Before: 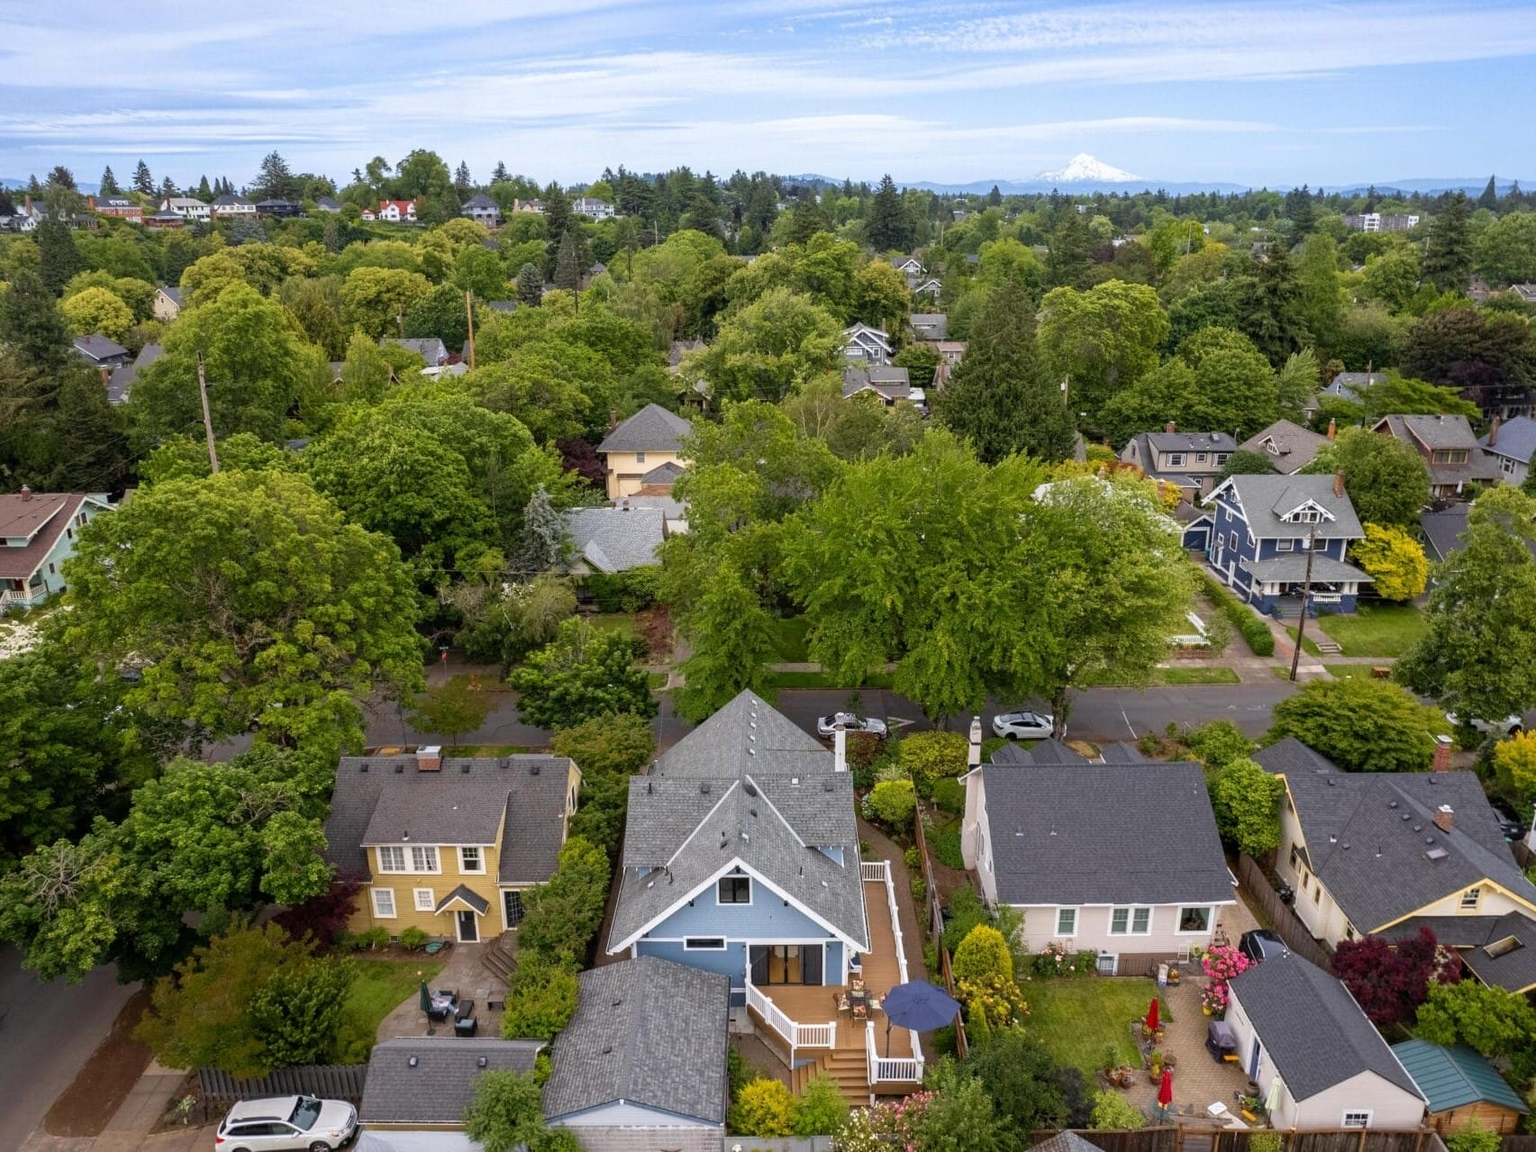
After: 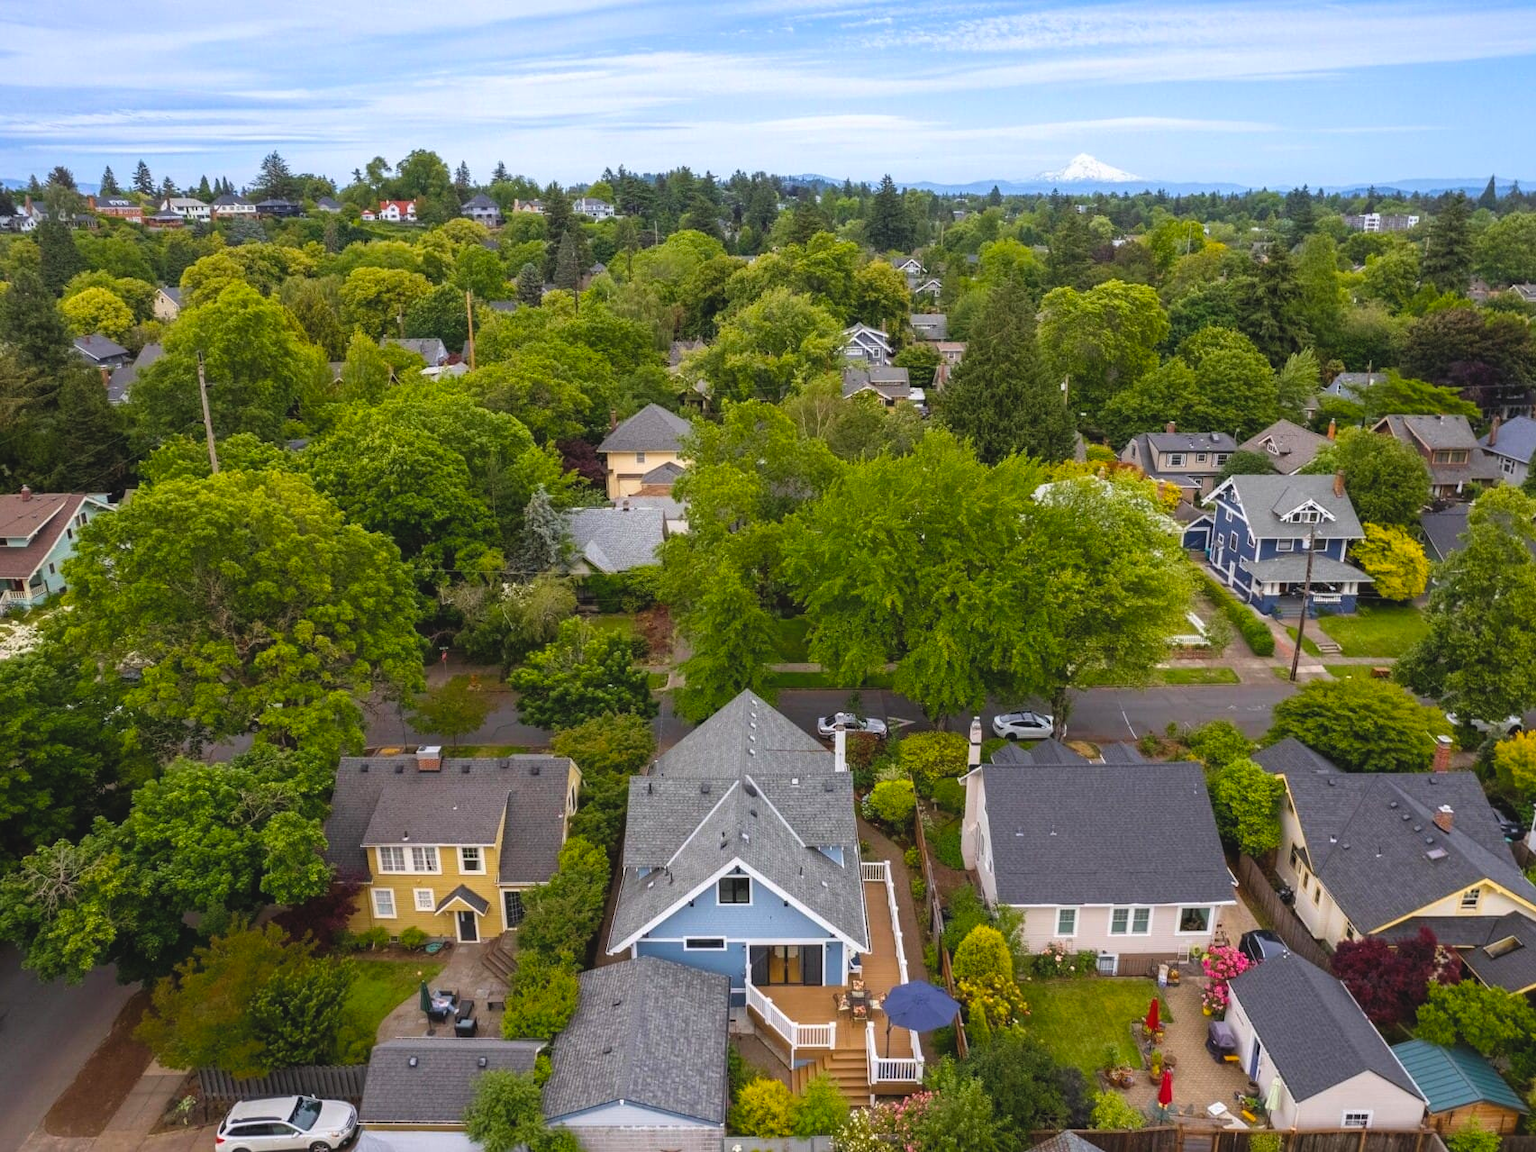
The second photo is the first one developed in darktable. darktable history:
color balance rgb: global offset › luminance 0.674%, linear chroma grading › global chroma 15.399%, perceptual saturation grading › global saturation 0.887%, global vibrance 20%
